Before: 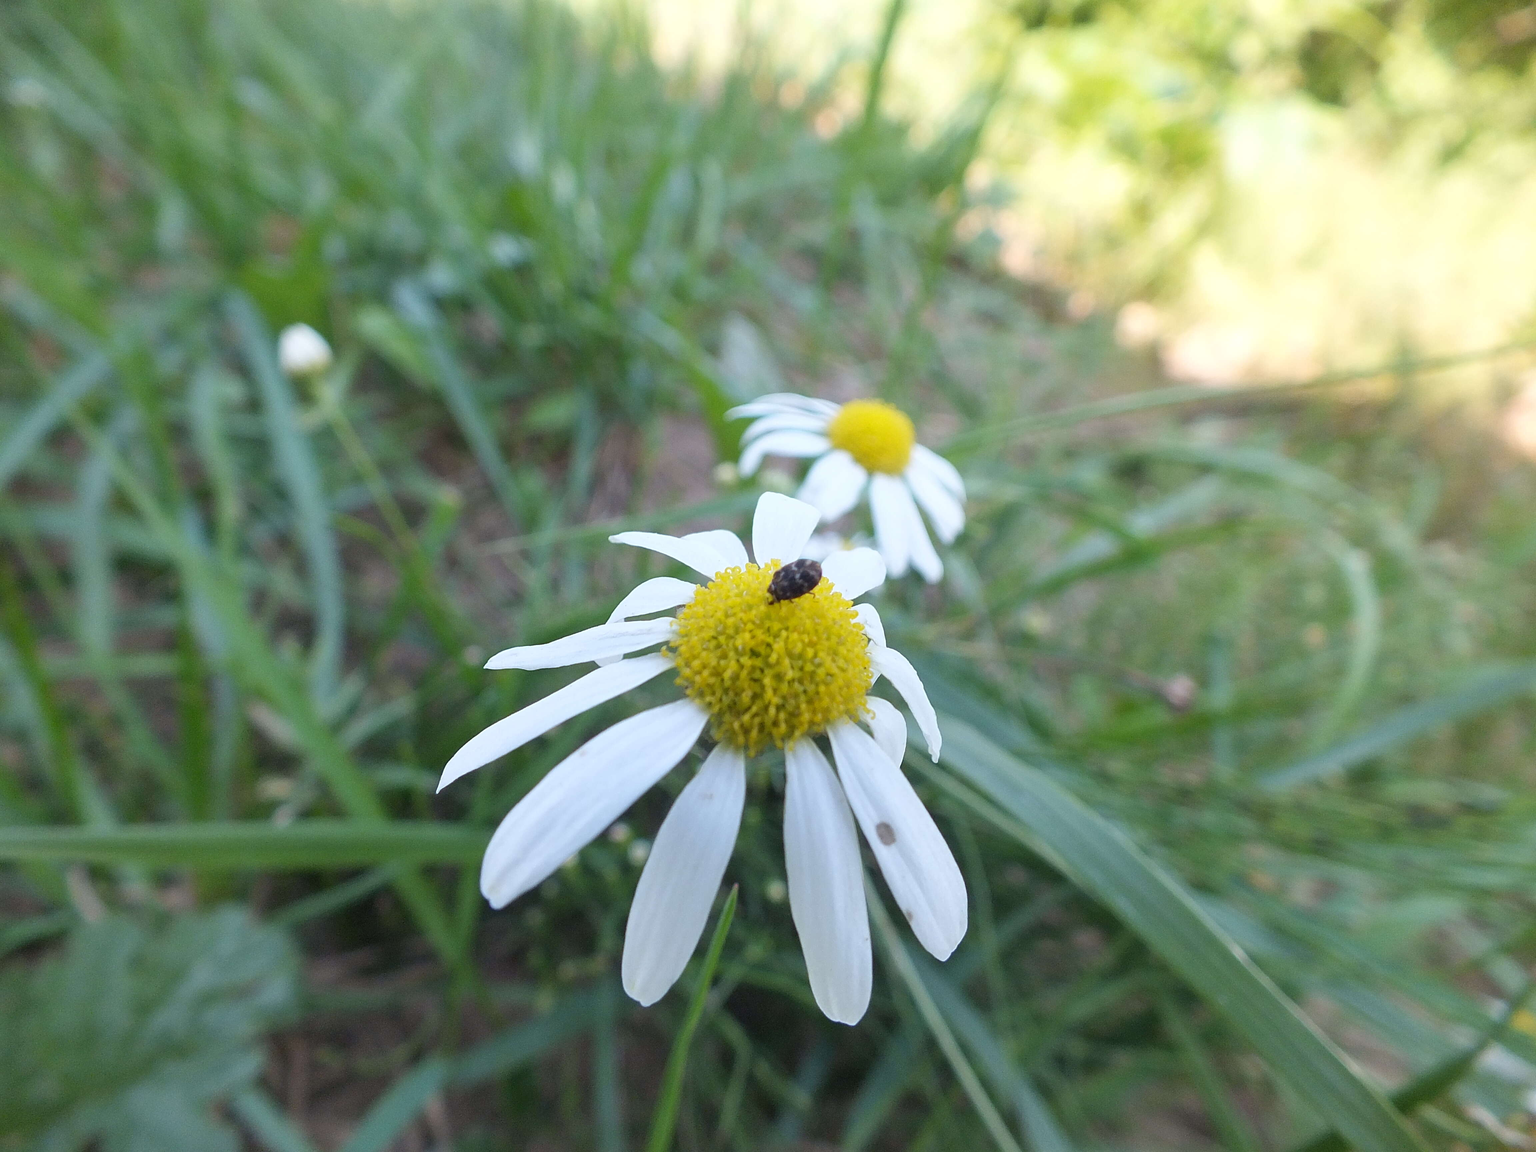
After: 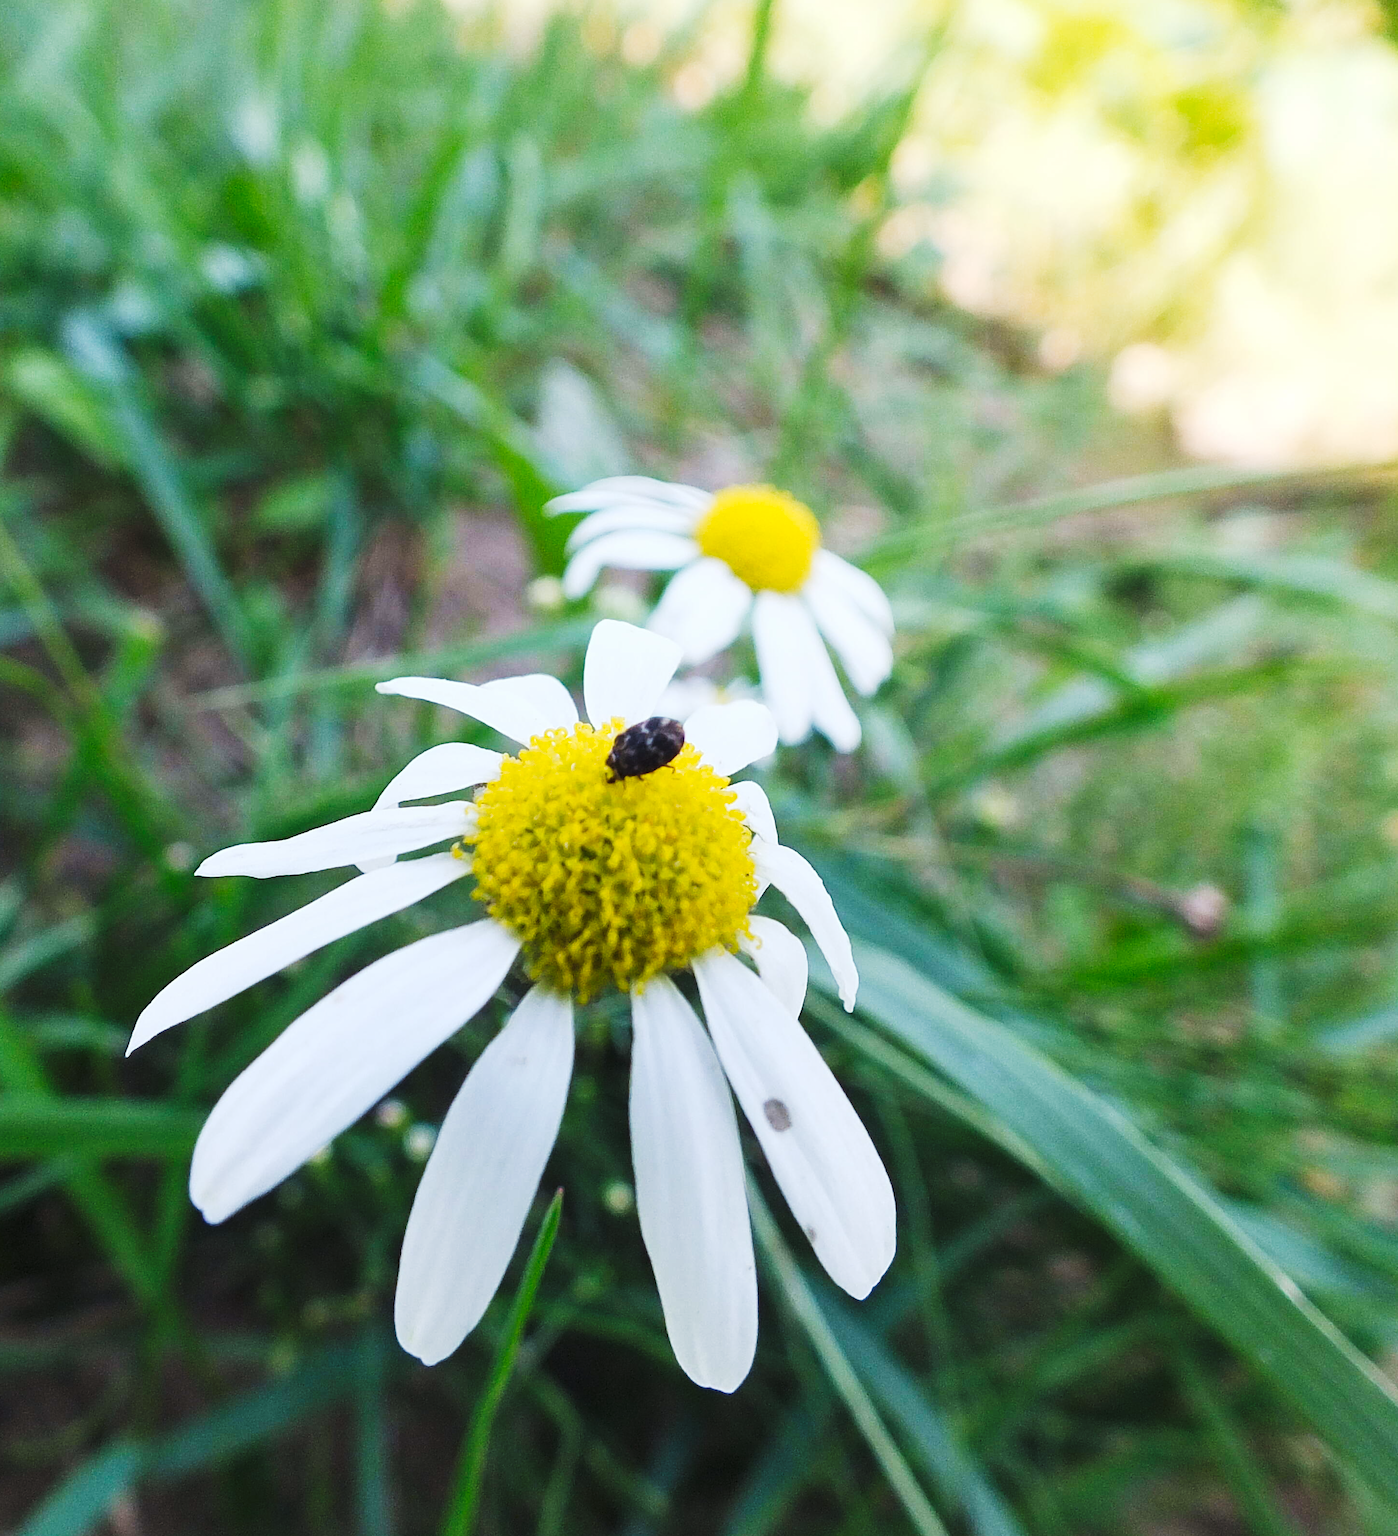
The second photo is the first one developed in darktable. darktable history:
tone curve: curves: ch0 [(0, 0) (0.288, 0.201) (0.683, 0.793) (1, 1)], preserve colors none
crop and rotate: left 22.784%, top 5.641%, right 14.379%, bottom 2.361%
